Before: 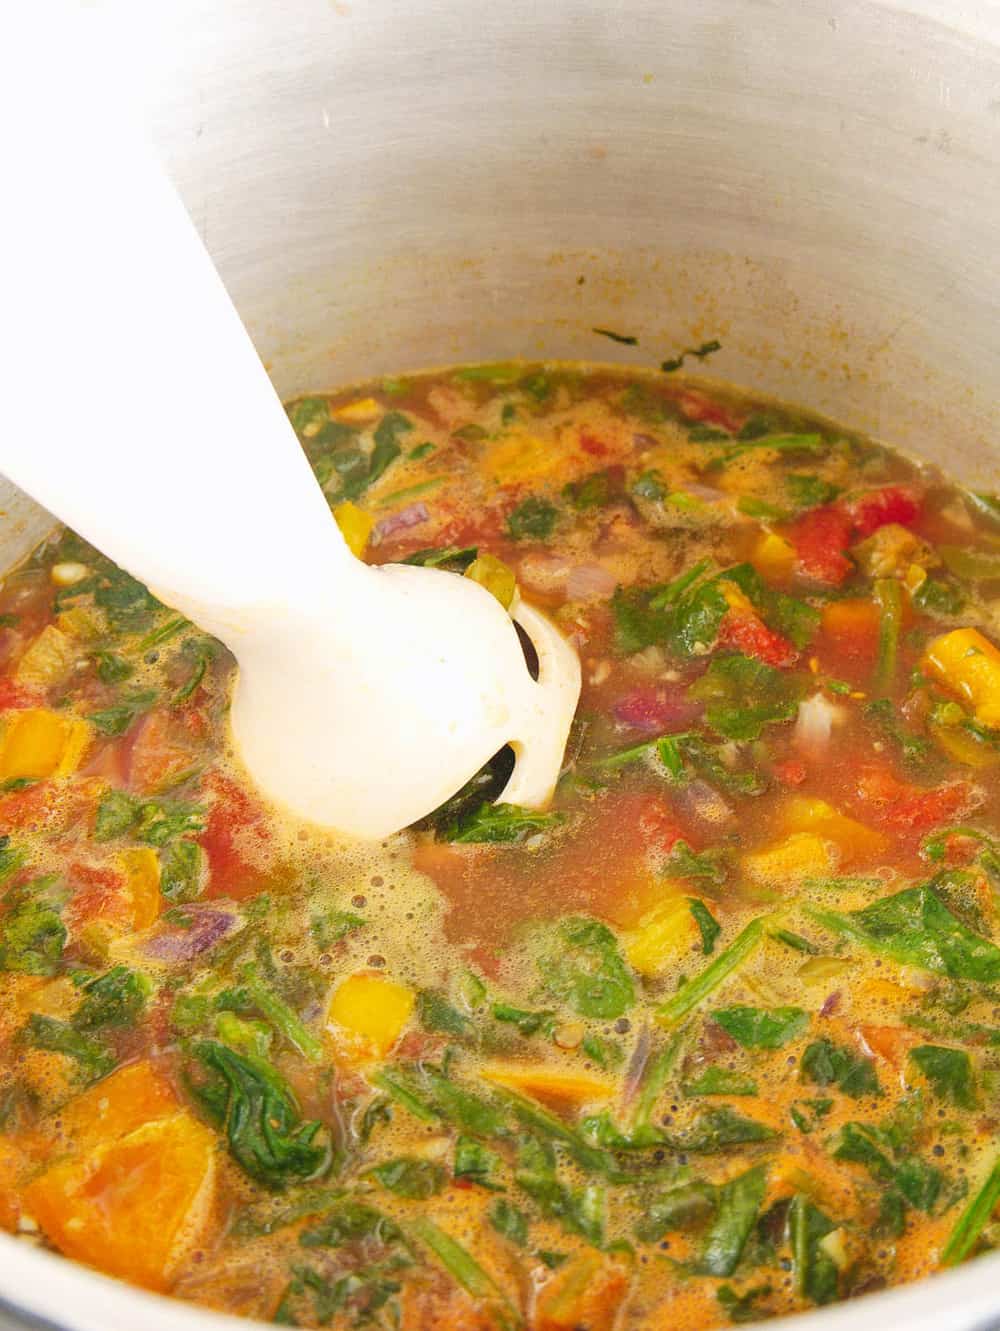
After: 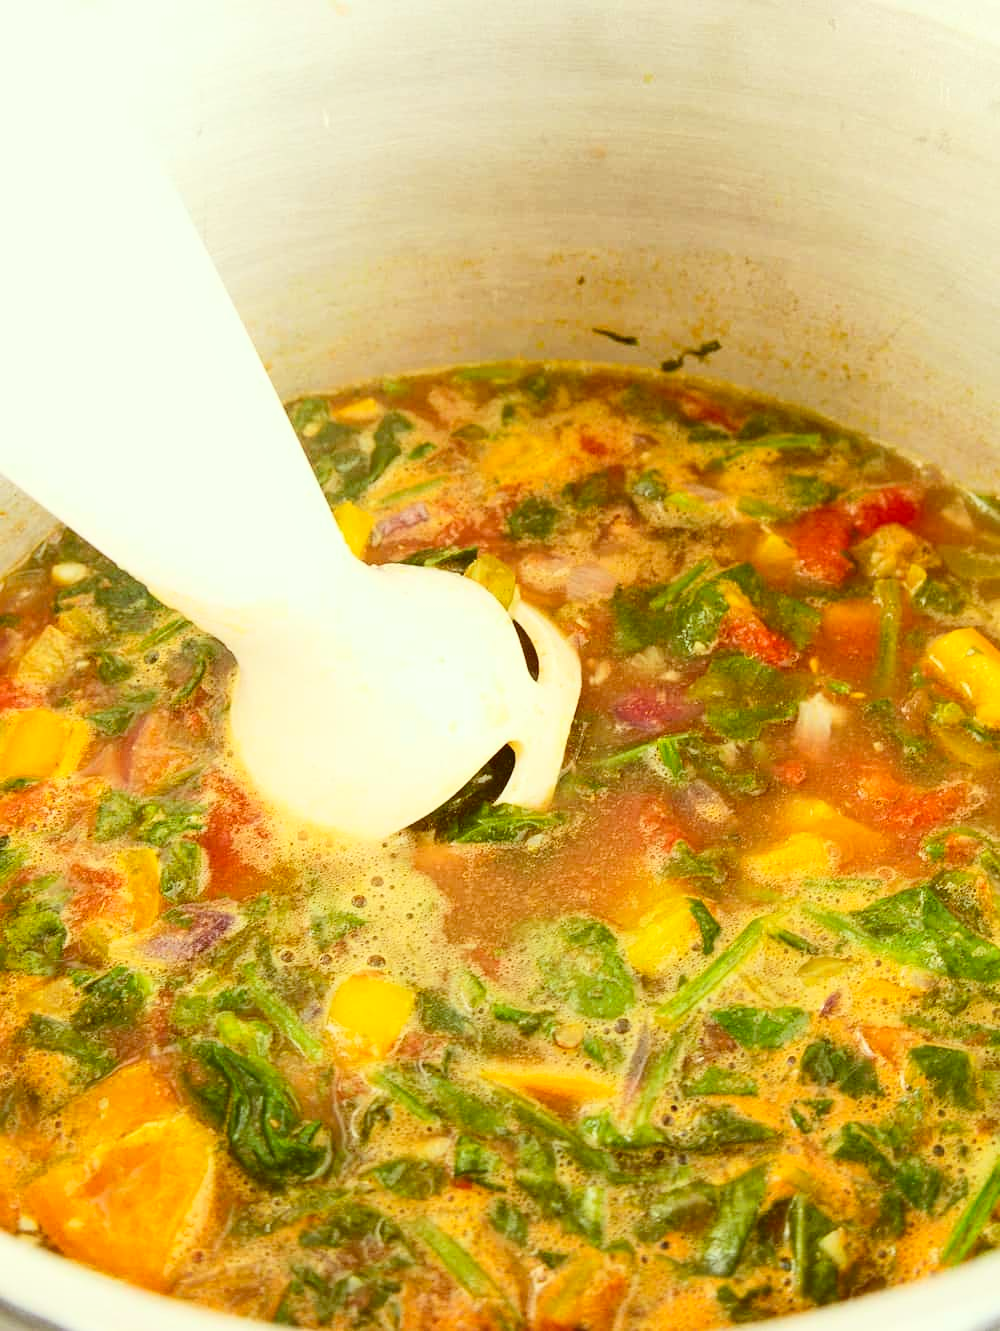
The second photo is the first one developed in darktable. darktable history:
color correction: highlights a* -5.94, highlights b* 9.48, shadows a* 10.12, shadows b* 23.94
contrast equalizer: y [[0.5, 0.5, 0.472, 0.5, 0.5, 0.5], [0.5 ×6], [0.5 ×6], [0 ×6], [0 ×6]]
contrast brightness saturation: contrast 0.24, brightness 0.09
